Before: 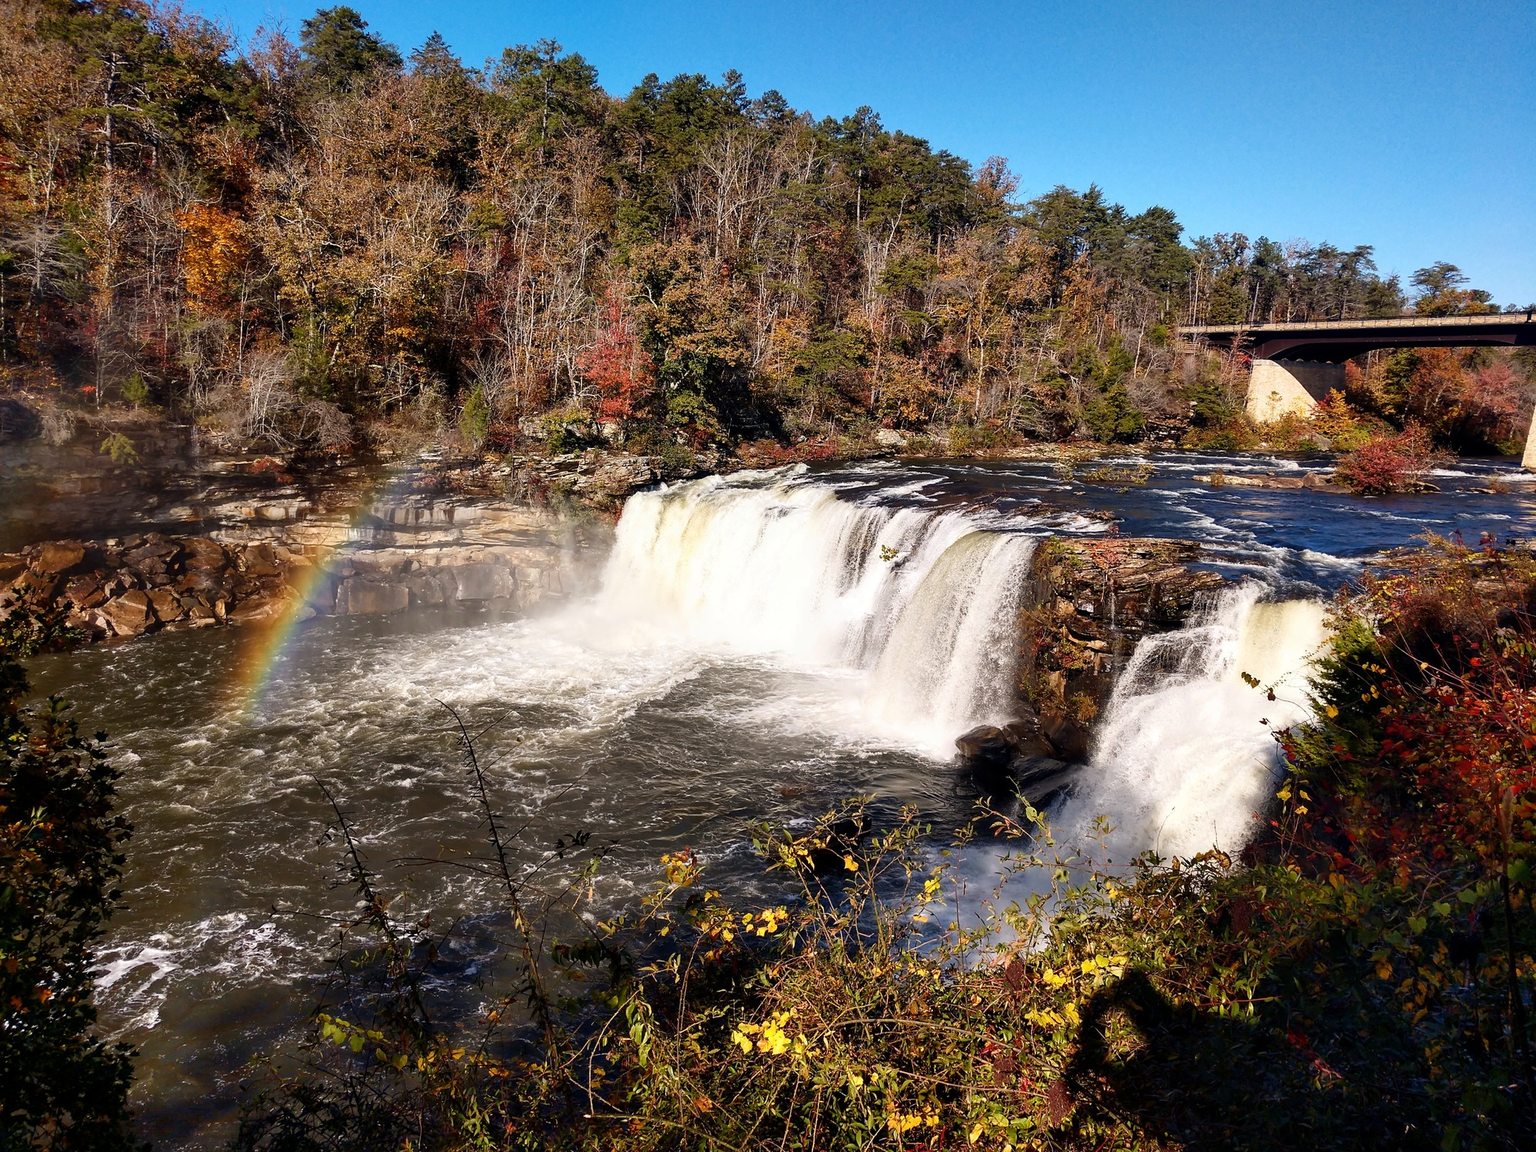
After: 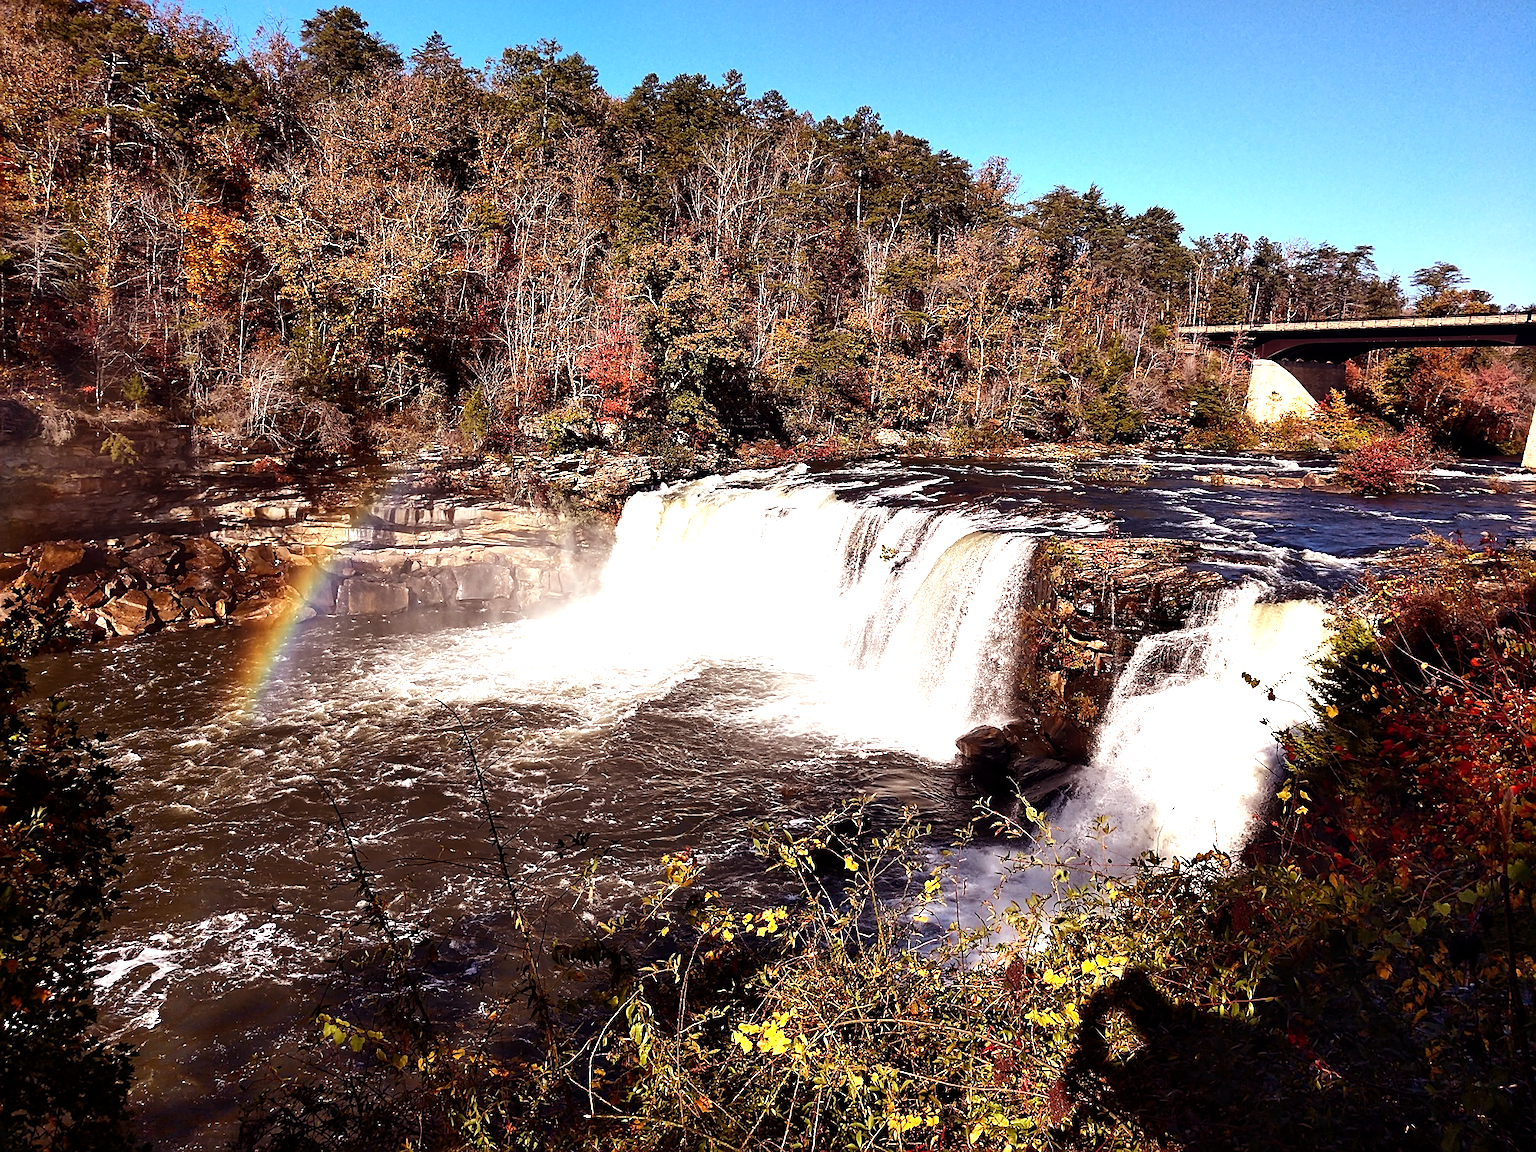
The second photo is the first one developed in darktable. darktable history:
tone equalizer: -8 EV -0.75 EV, -7 EV -0.7 EV, -6 EV -0.6 EV, -5 EV -0.4 EV, -3 EV 0.4 EV, -2 EV 0.6 EV, -1 EV 0.7 EV, +0 EV 0.75 EV, edges refinement/feathering 500, mask exposure compensation -1.57 EV, preserve details no
sharpen: on, module defaults
rgb levels: mode RGB, independent channels, levels [[0, 0.474, 1], [0, 0.5, 1], [0, 0.5, 1]]
